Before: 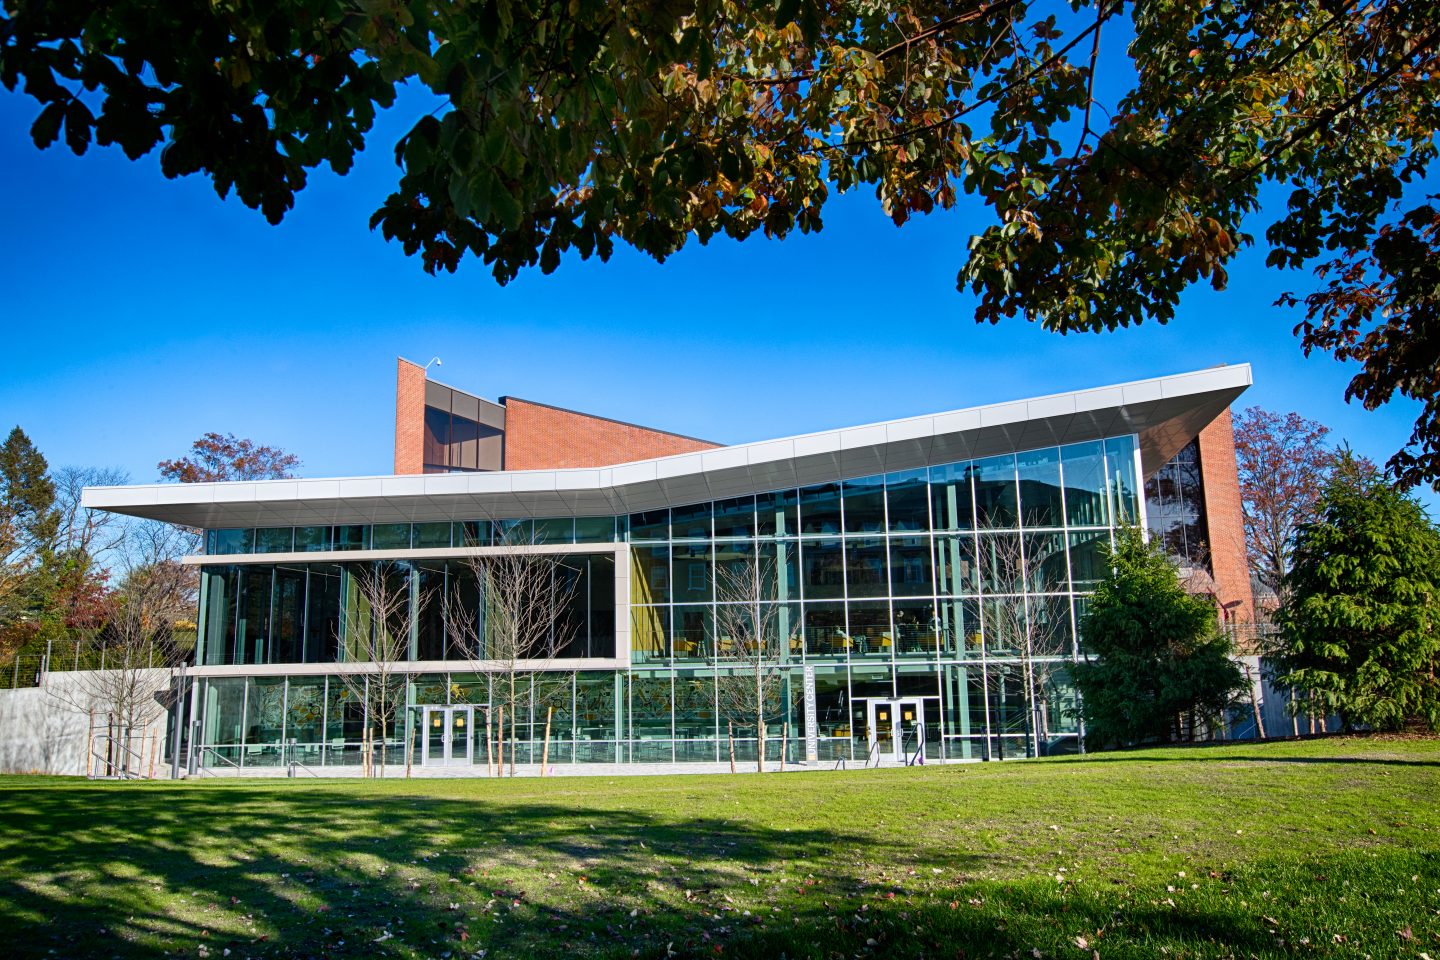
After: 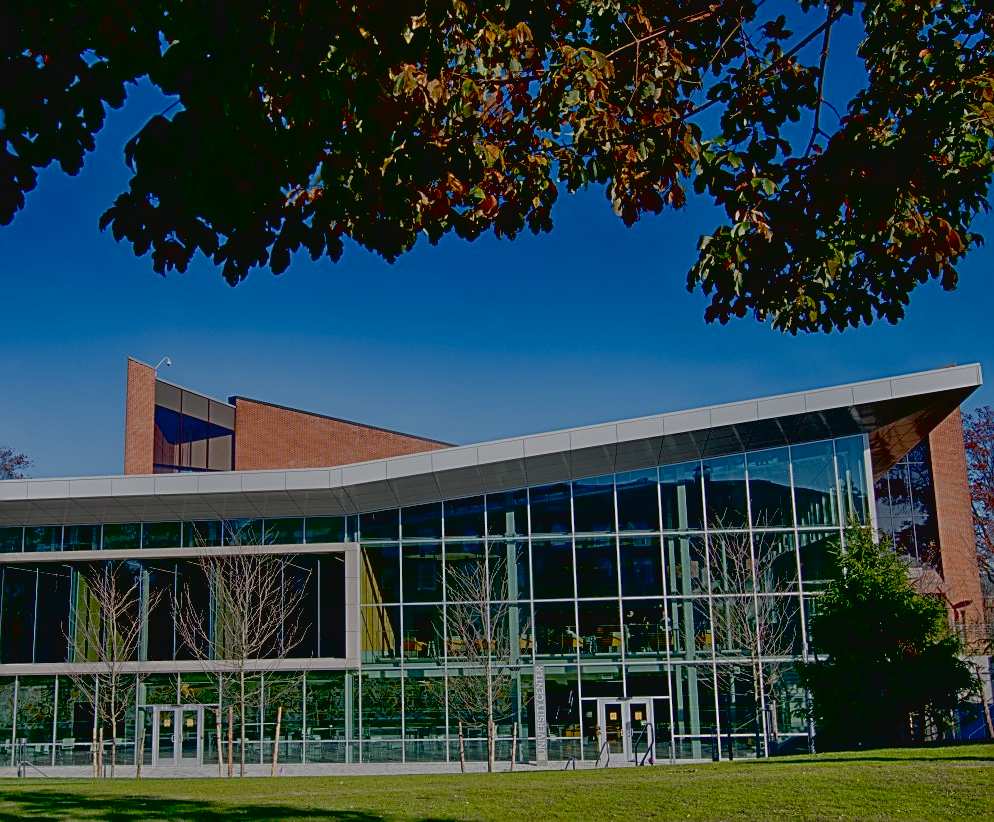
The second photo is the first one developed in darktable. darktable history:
crop: left 18.767%, right 12.14%, bottom 14.271%
contrast brightness saturation: contrast -0.086, brightness -0.042, saturation -0.112
sharpen: on, module defaults
exposure: black level correction 0.044, exposure -0.233 EV, compensate highlight preservation false
tone equalizer: -8 EV -0.016 EV, -7 EV 0.023 EV, -6 EV -0.007 EV, -5 EV 0.008 EV, -4 EV -0.034 EV, -3 EV -0.24 EV, -2 EV -0.639 EV, -1 EV -0.966 EV, +0 EV -0.944 EV
shadows and highlights: shadows 0.042, highlights 40.25
